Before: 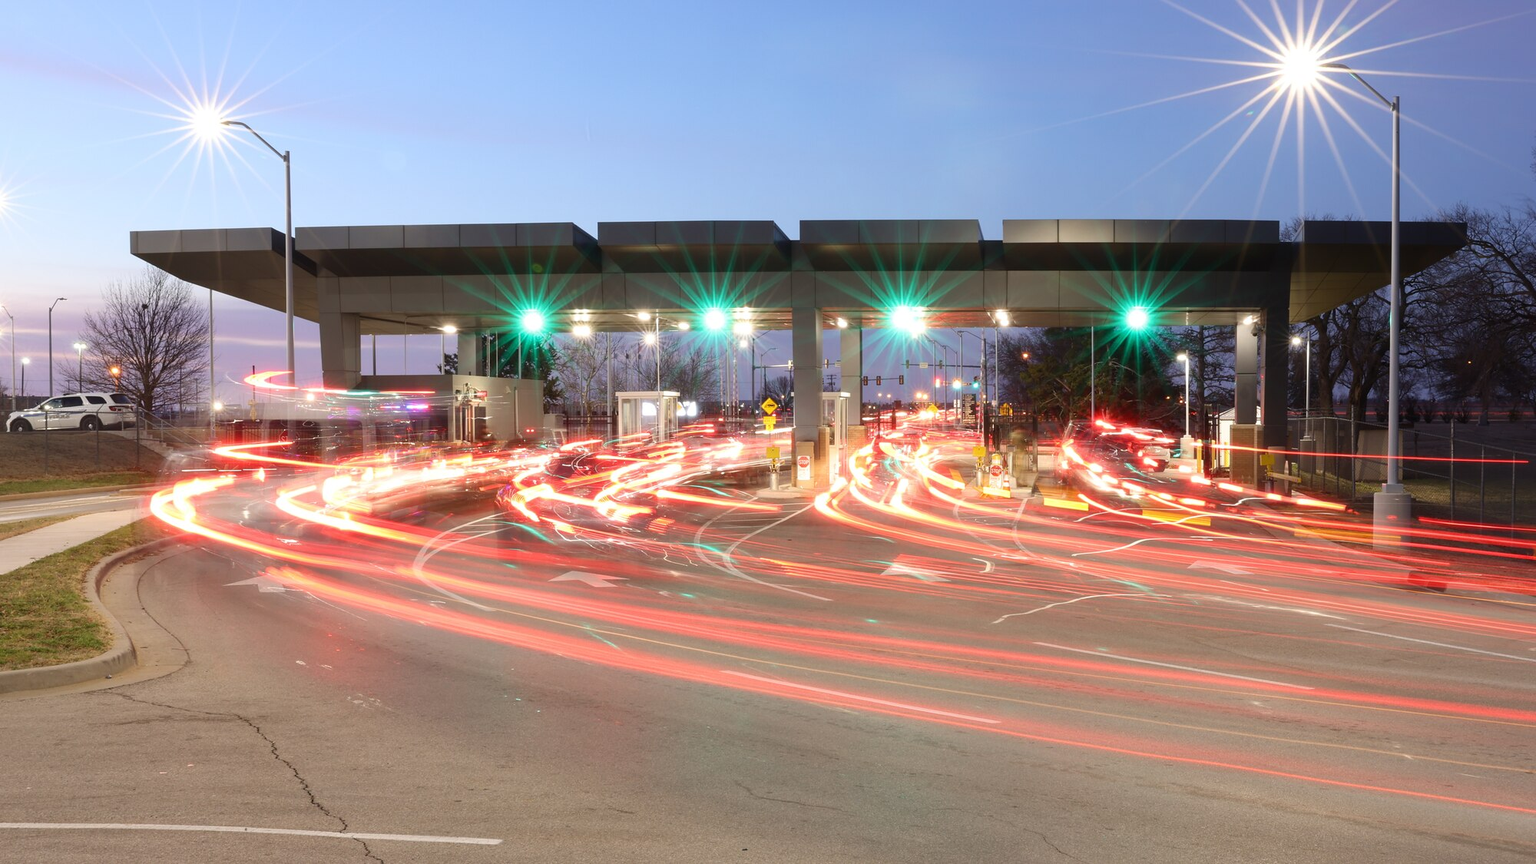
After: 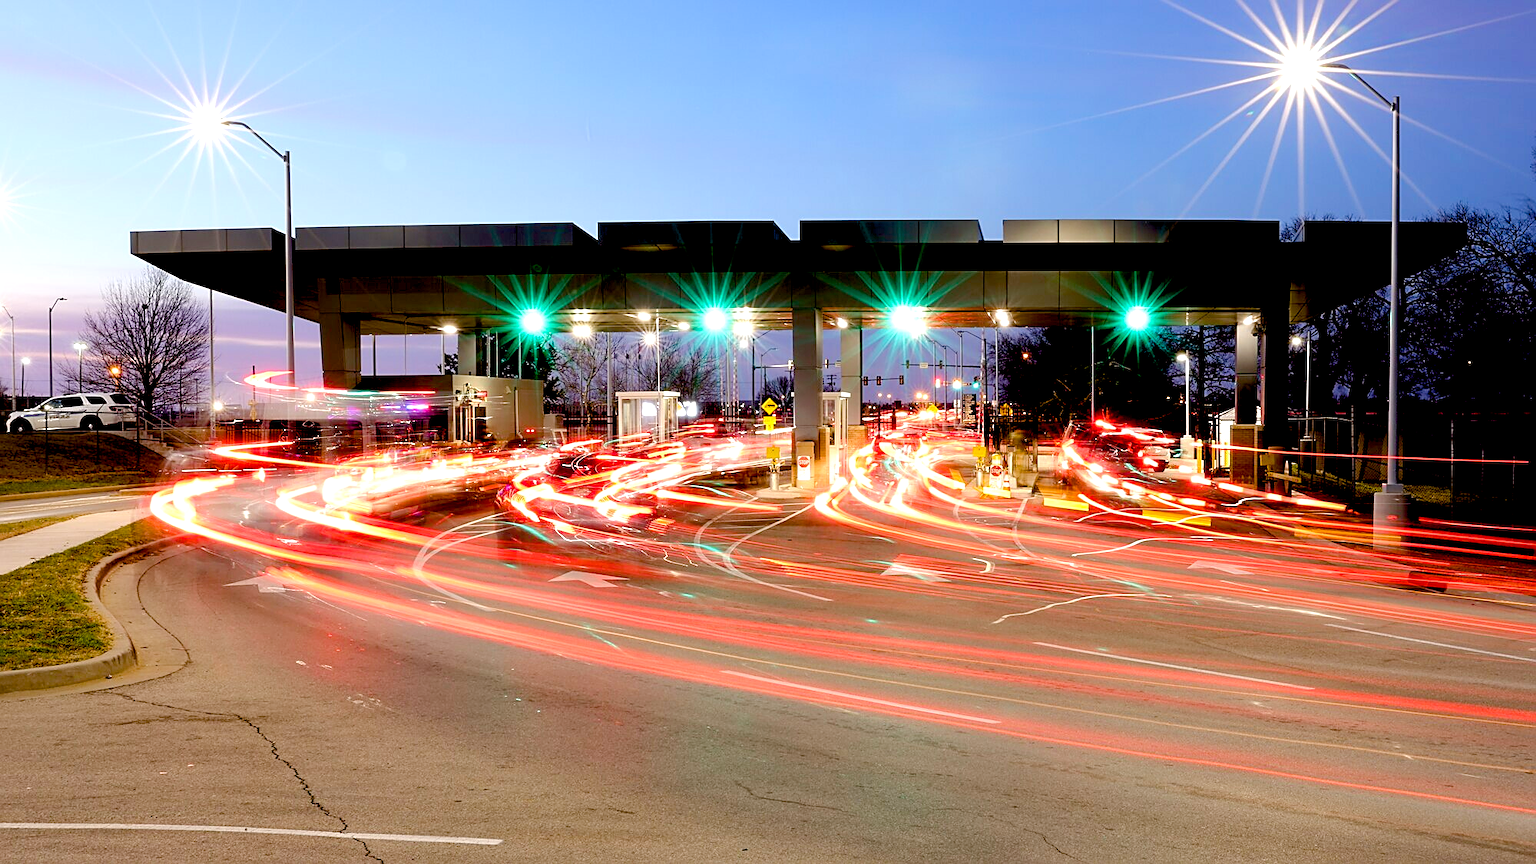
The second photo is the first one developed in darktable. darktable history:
tone equalizer: on, module defaults
sharpen: on, module defaults
exposure: black level correction 0.047, exposure 0.013 EV, compensate highlight preservation false
levels: mode automatic, black 0.023%, white 99.97%, levels [0.062, 0.494, 0.925]
color balance rgb: global offset › luminance -0.51%, perceptual saturation grading › global saturation 27.53%, perceptual saturation grading › highlights -25%, perceptual saturation grading › shadows 25%, perceptual brilliance grading › highlights 6.62%, perceptual brilliance grading › mid-tones 17.07%, perceptual brilliance grading › shadows -5.23%
